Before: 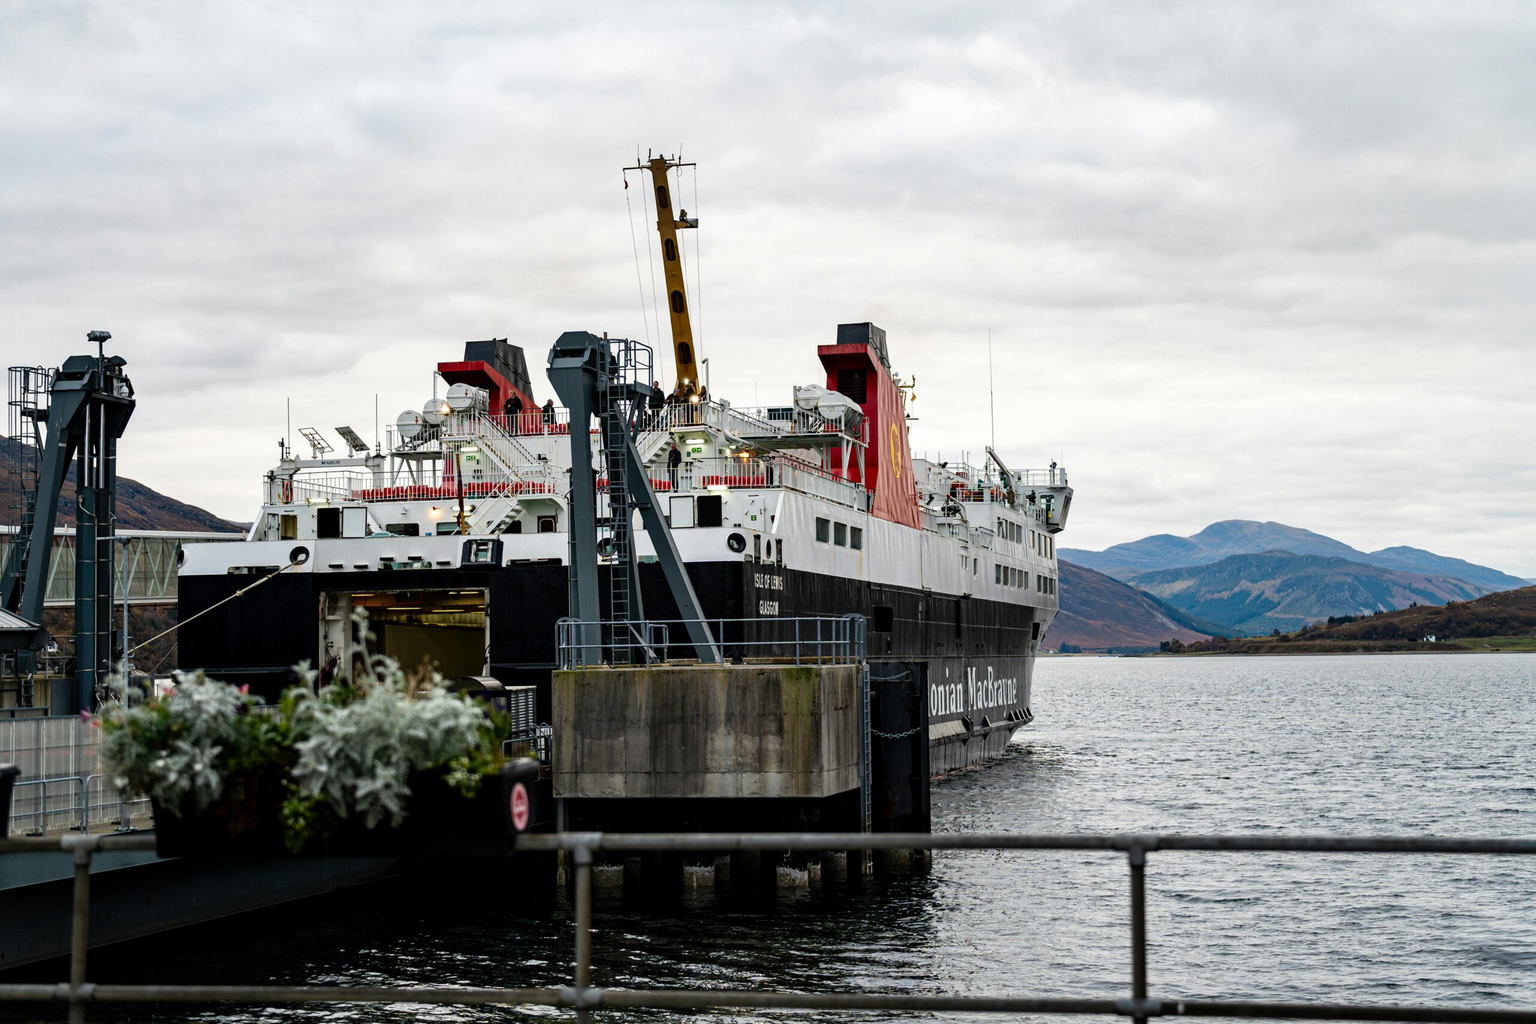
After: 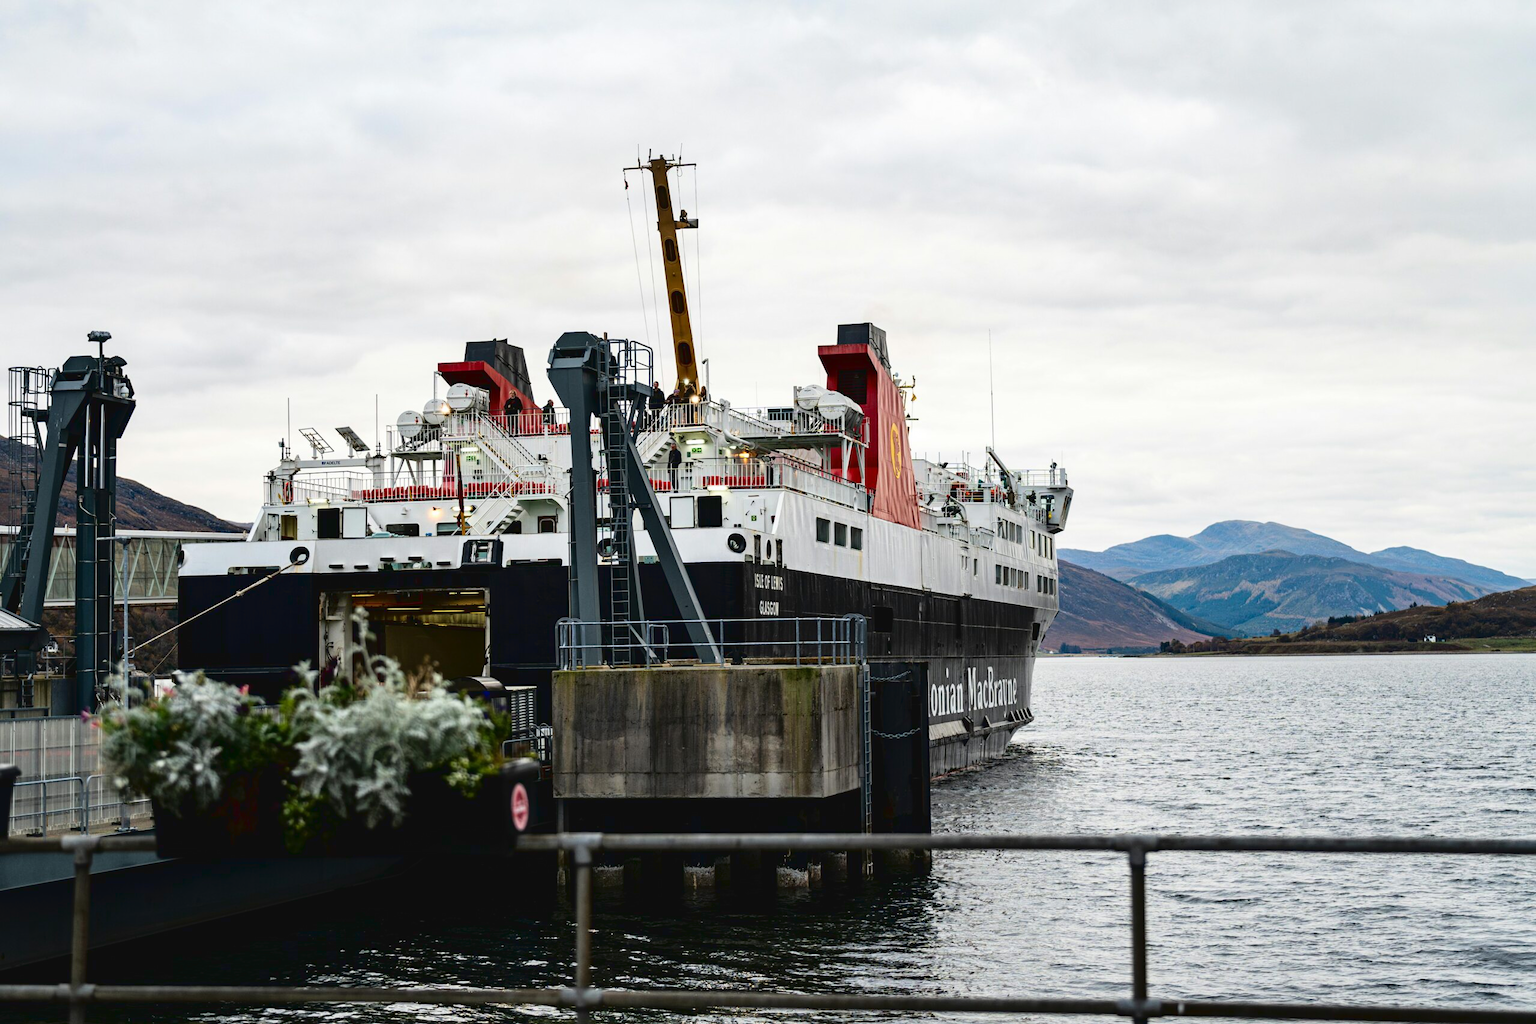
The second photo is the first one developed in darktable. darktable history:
tone curve: curves: ch0 [(0, 0.036) (0.119, 0.115) (0.466, 0.498) (0.715, 0.767) (0.817, 0.865) (1, 0.998)]; ch1 [(0, 0) (0.377, 0.416) (0.44, 0.461) (0.487, 0.49) (0.514, 0.517) (0.536, 0.577) (0.66, 0.724) (1, 1)]; ch2 [(0, 0) (0.38, 0.405) (0.463, 0.443) (0.492, 0.486) (0.526, 0.541) (0.578, 0.598) (0.653, 0.698) (1, 1)], color space Lab, linked channels, preserve colors none
